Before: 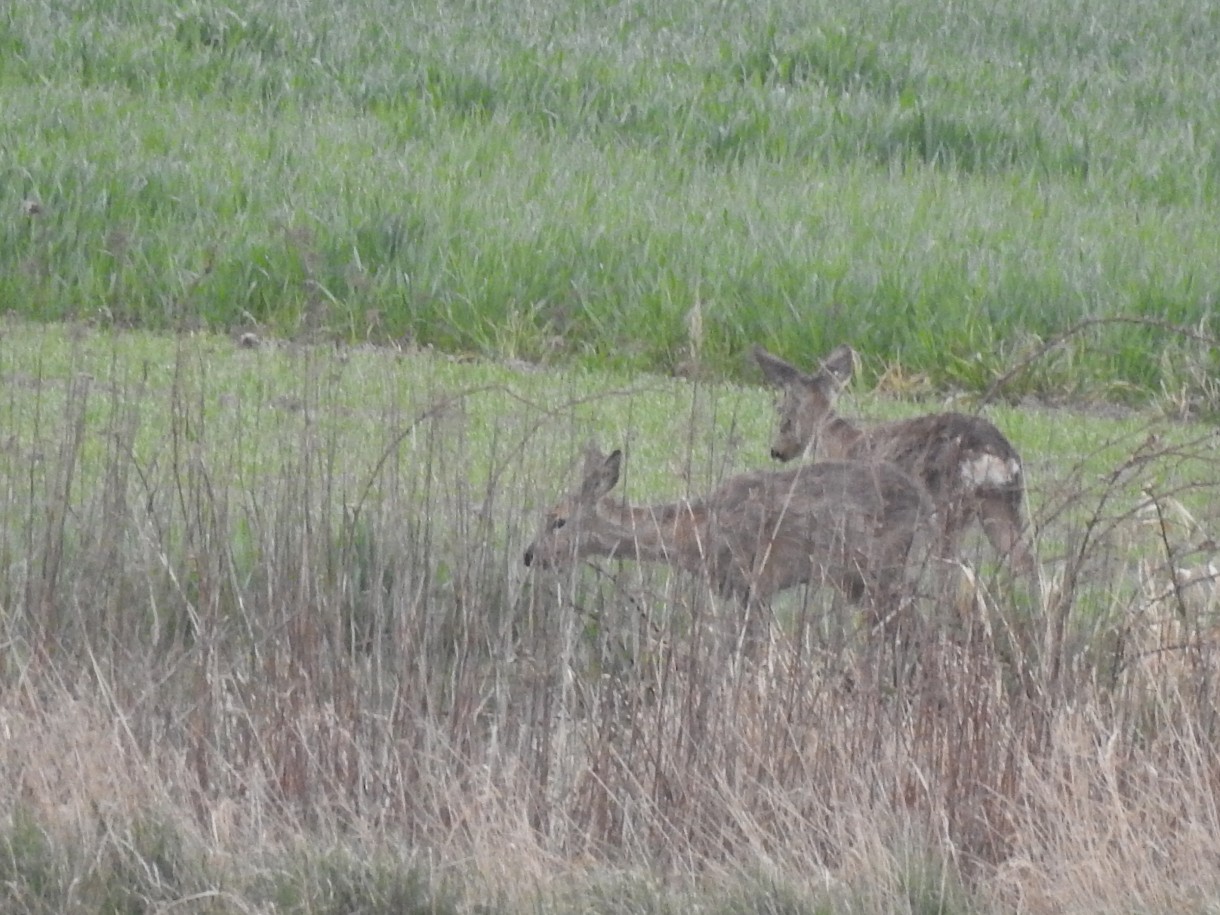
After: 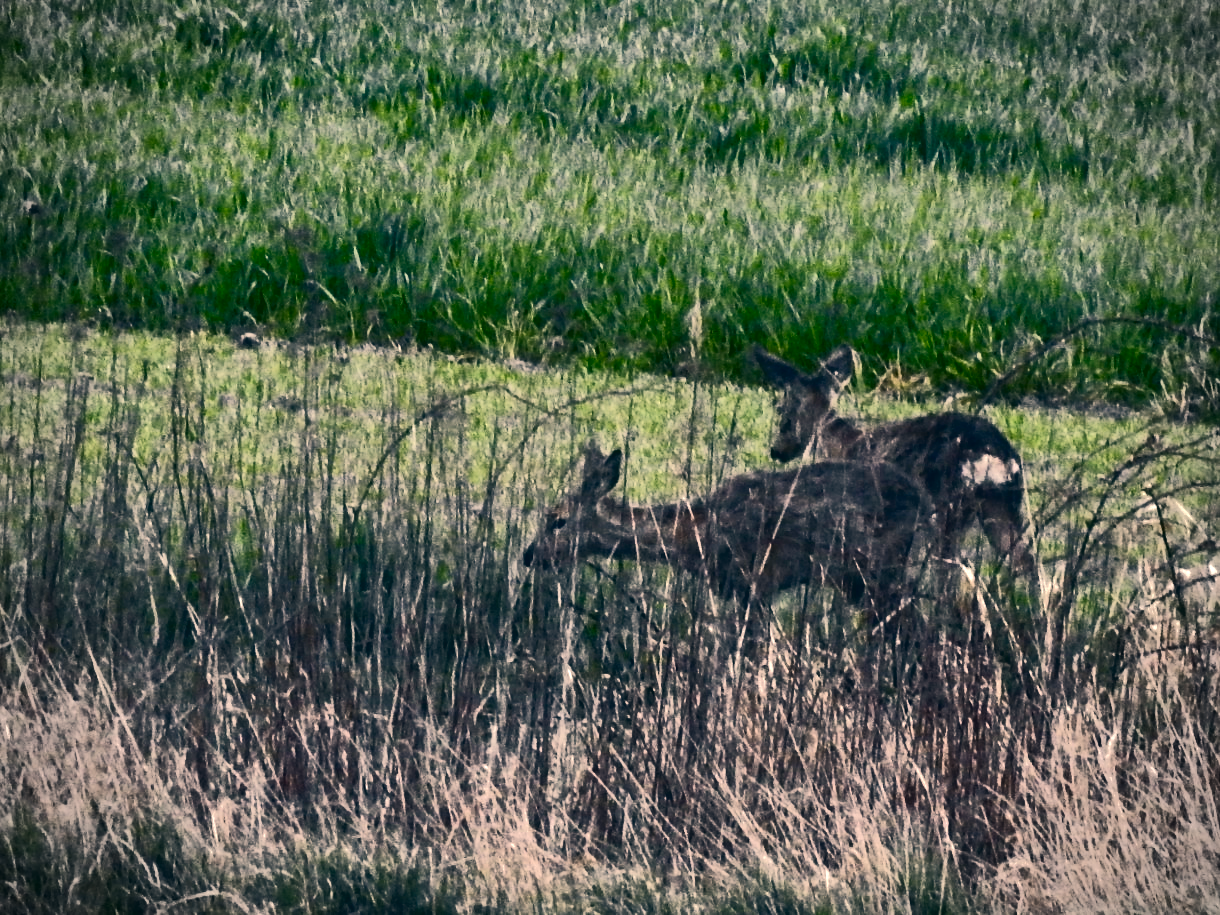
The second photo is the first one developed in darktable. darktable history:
color correction: highlights a* 10.29, highlights b* 14.12, shadows a* -9.84, shadows b* -14.93
color balance rgb: linear chroma grading › global chroma 15.137%, perceptual saturation grading › global saturation 15.424%, perceptual saturation grading › highlights -19.208%, perceptual saturation grading › shadows 19.604%, perceptual brilliance grading › global brilliance 19.344%
contrast brightness saturation: brightness -0.531
vignetting: on, module defaults
tone curve: curves: ch0 [(0, 0) (0.003, 0.011) (0.011, 0.014) (0.025, 0.018) (0.044, 0.023) (0.069, 0.028) (0.1, 0.031) (0.136, 0.039) (0.177, 0.056) (0.224, 0.081) (0.277, 0.129) (0.335, 0.188) (0.399, 0.256) (0.468, 0.367) (0.543, 0.514) (0.623, 0.684) (0.709, 0.785) (0.801, 0.846) (0.898, 0.884) (1, 1)], color space Lab, independent channels
